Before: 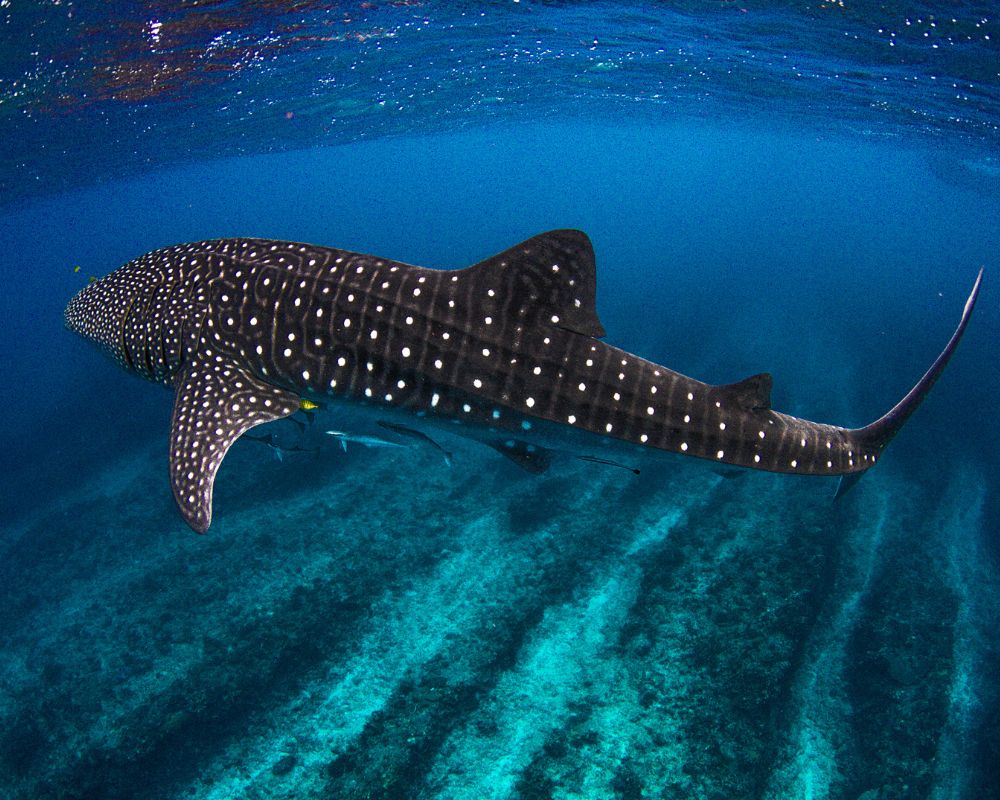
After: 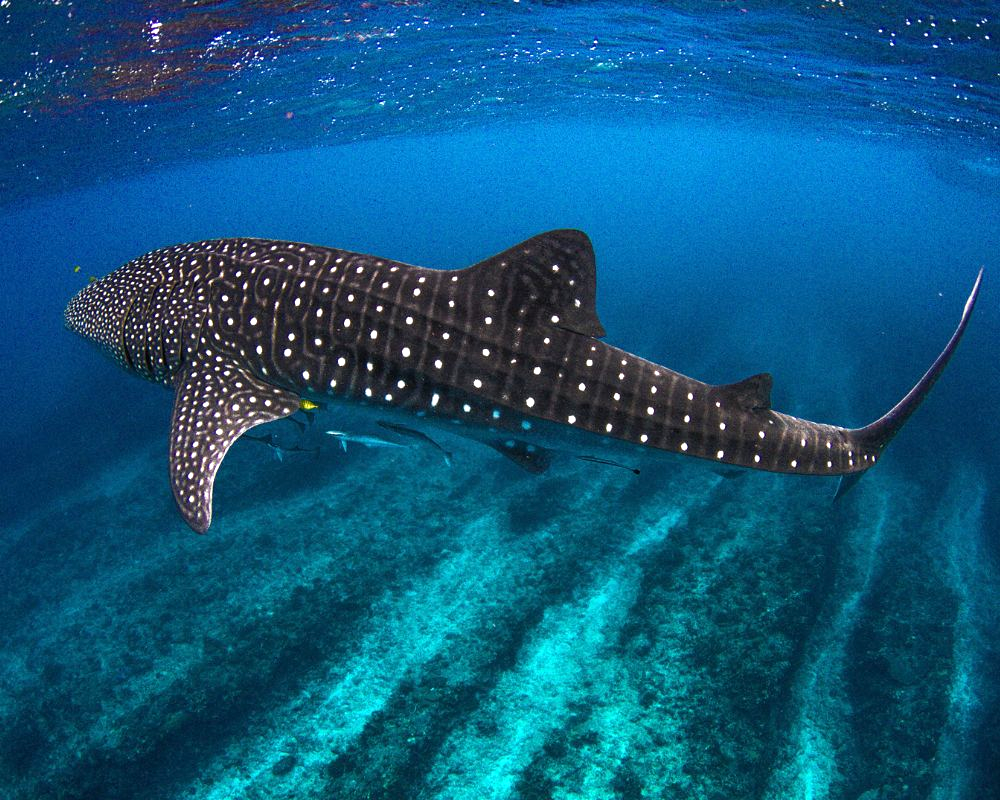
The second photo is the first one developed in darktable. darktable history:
exposure: exposure 0.485 EV, compensate highlight preservation false
